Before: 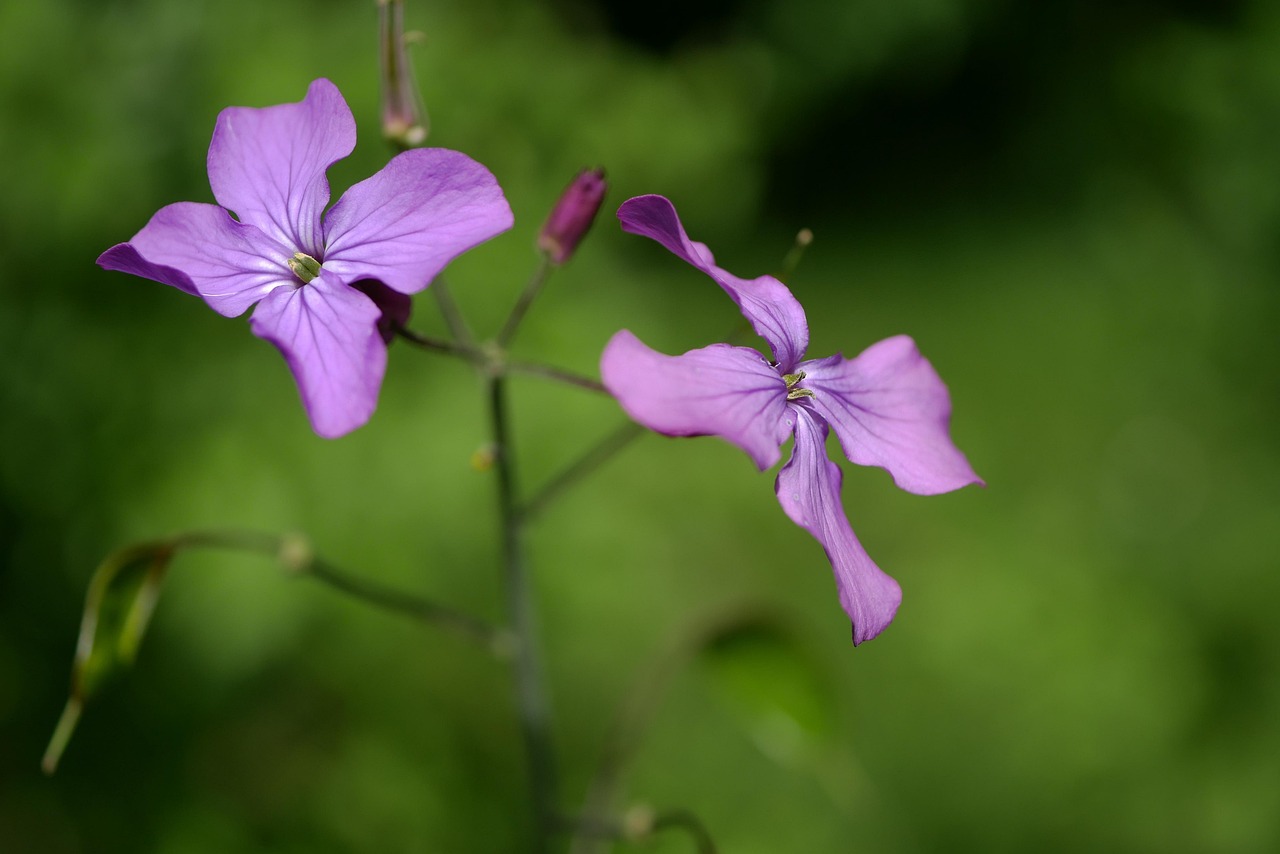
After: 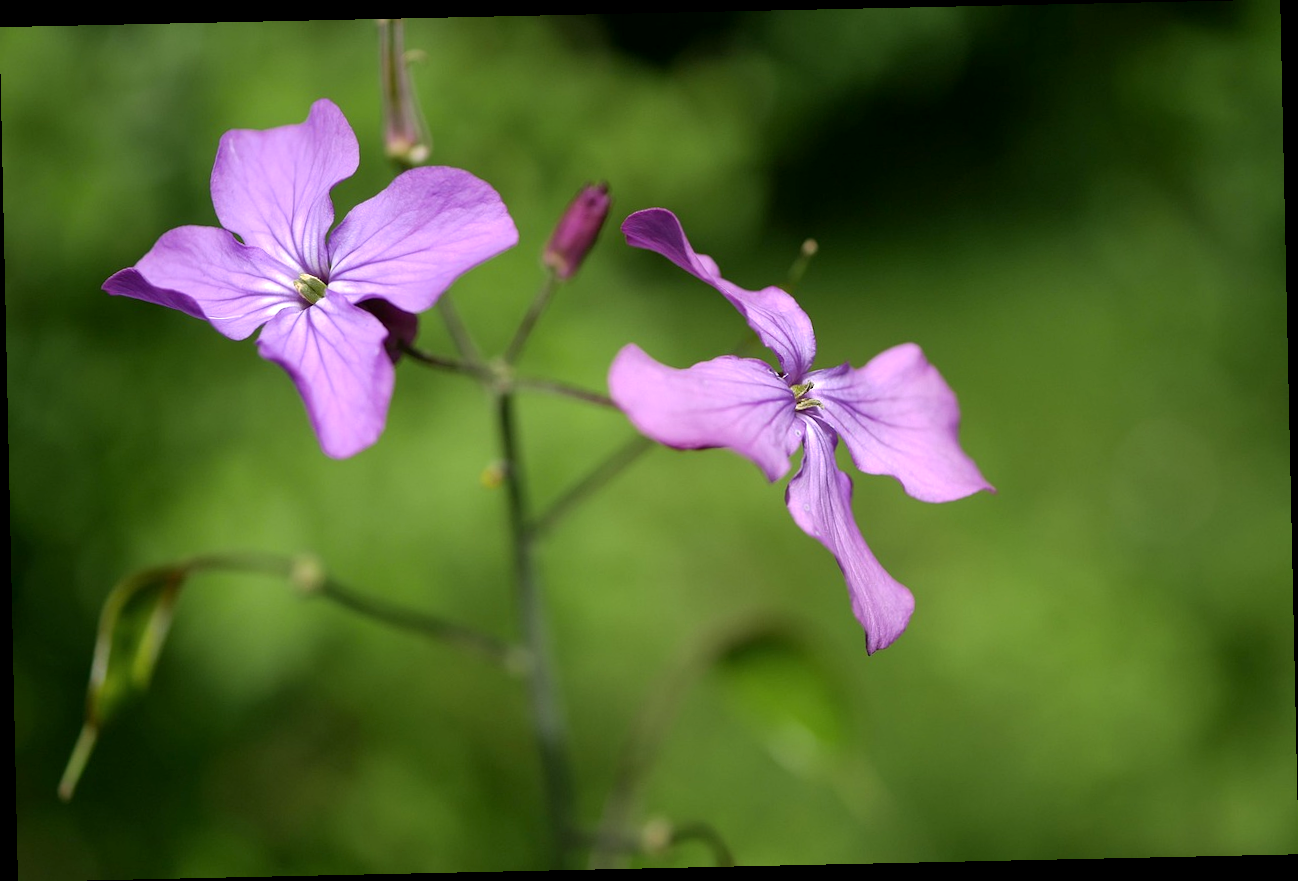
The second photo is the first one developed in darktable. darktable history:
contrast brightness saturation: contrast 0.01, saturation -0.05
exposure: black level correction 0.001, exposure 0.5 EV, compensate exposure bias true, compensate highlight preservation false
rotate and perspective: rotation -1.24°, automatic cropping off
